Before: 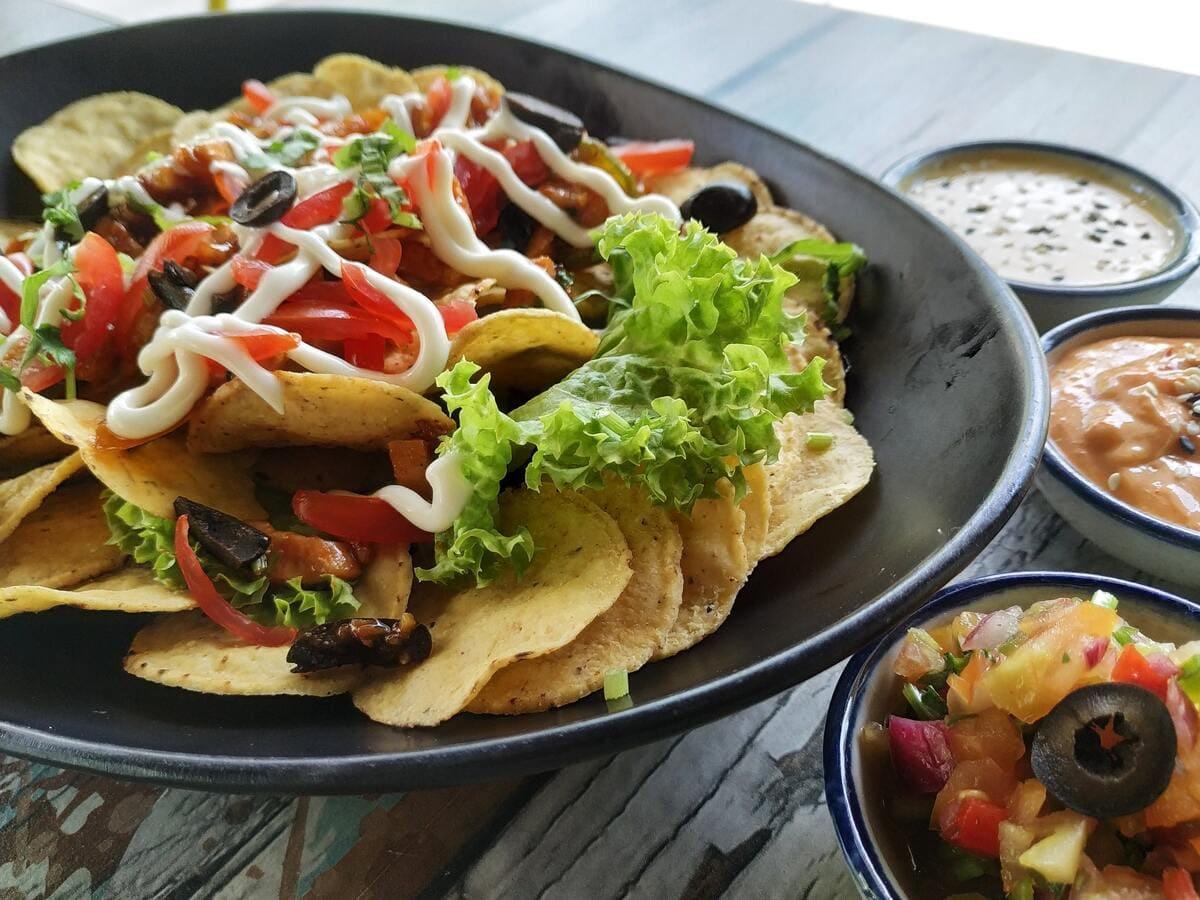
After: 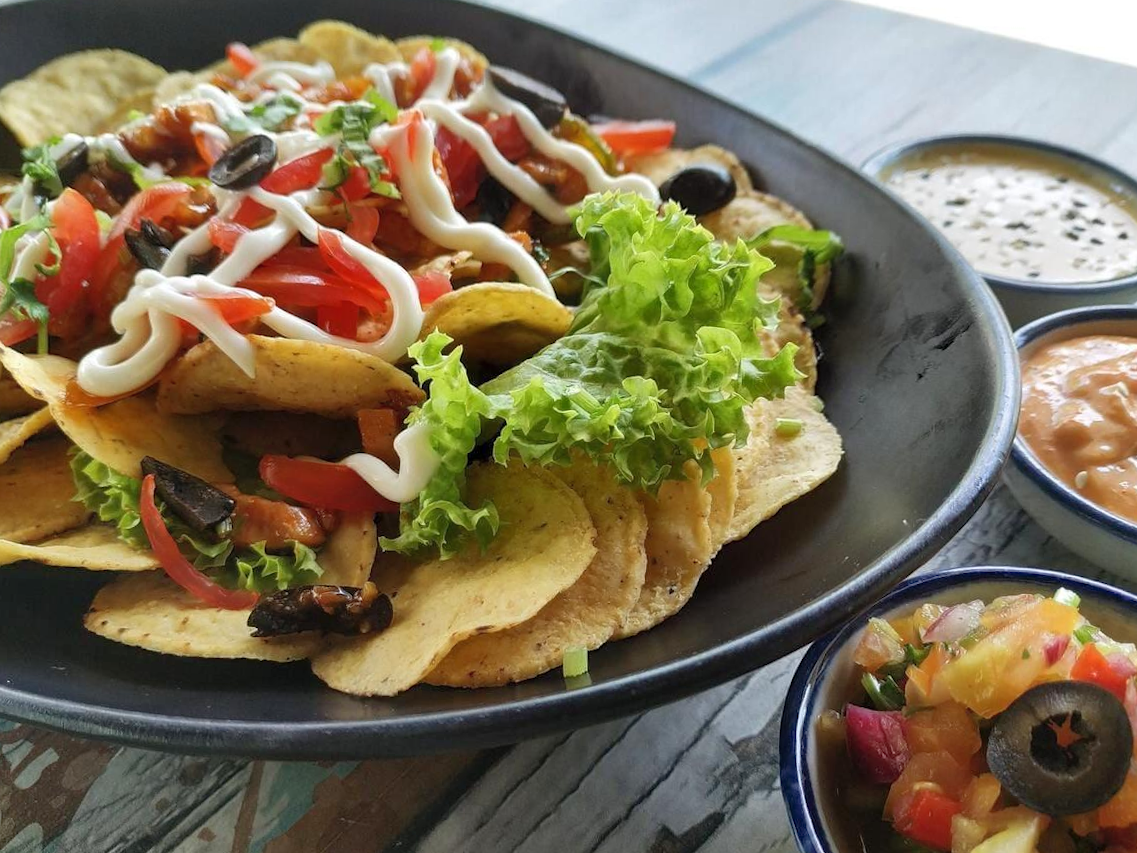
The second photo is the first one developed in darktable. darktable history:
crop and rotate: angle -2.38°
shadows and highlights: shadows 43.06, highlights 6.94
